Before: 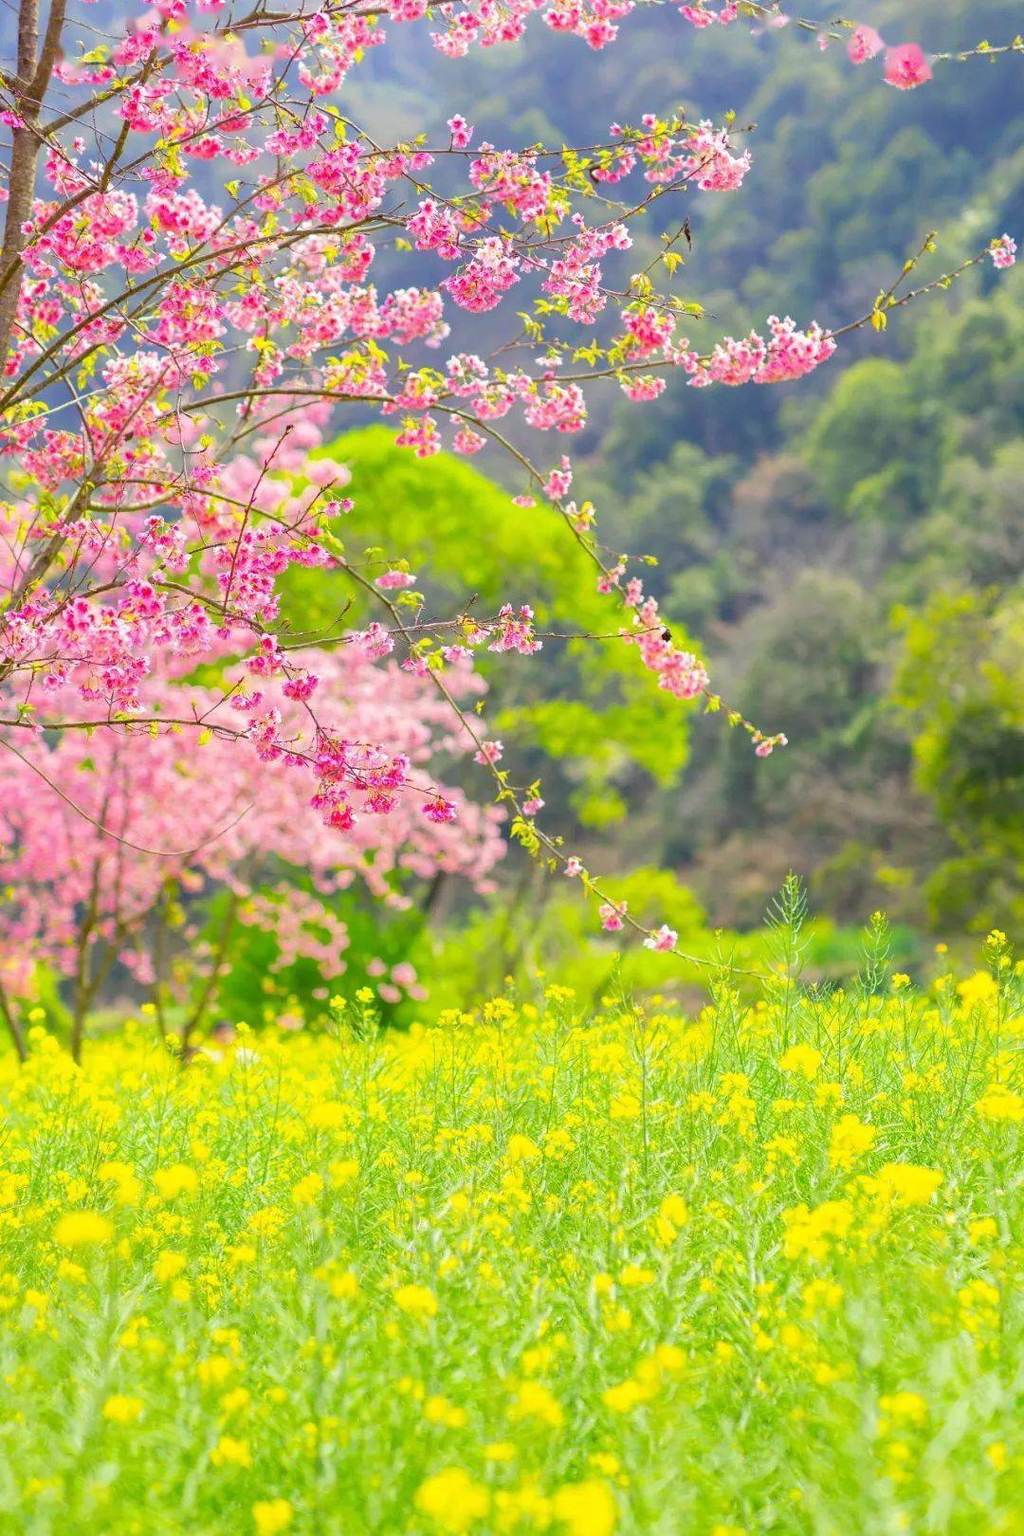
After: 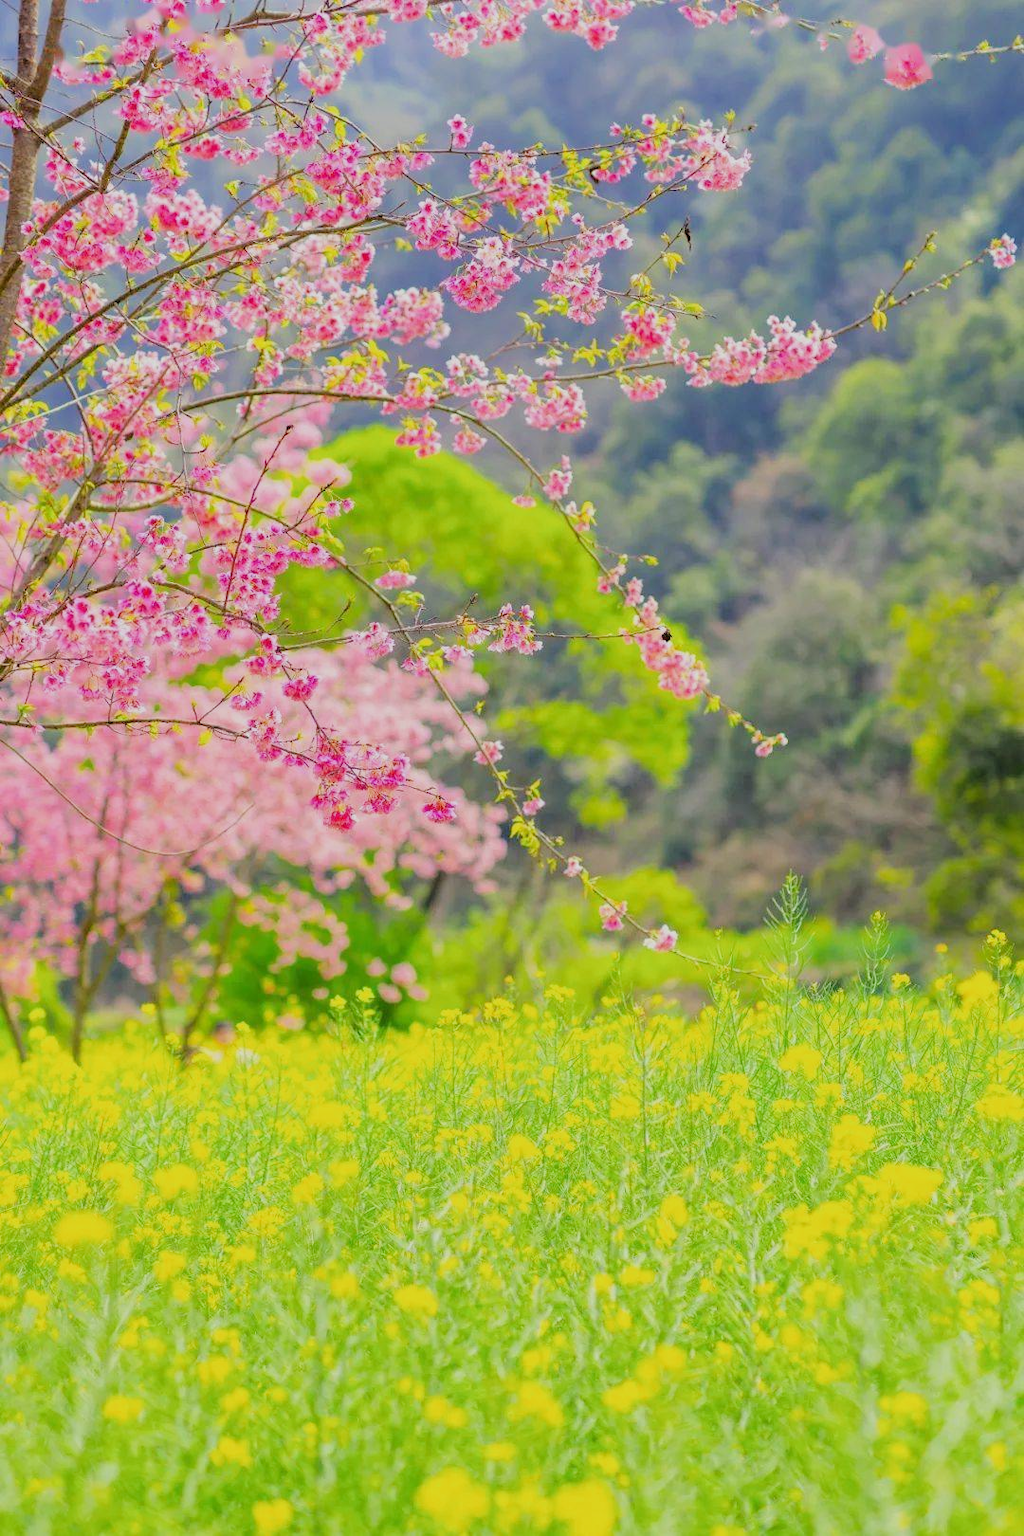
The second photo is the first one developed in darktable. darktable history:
filmic rgb: black relative exposure -4.88 EV, white relative exposure 4 EV, hardness 2.79
